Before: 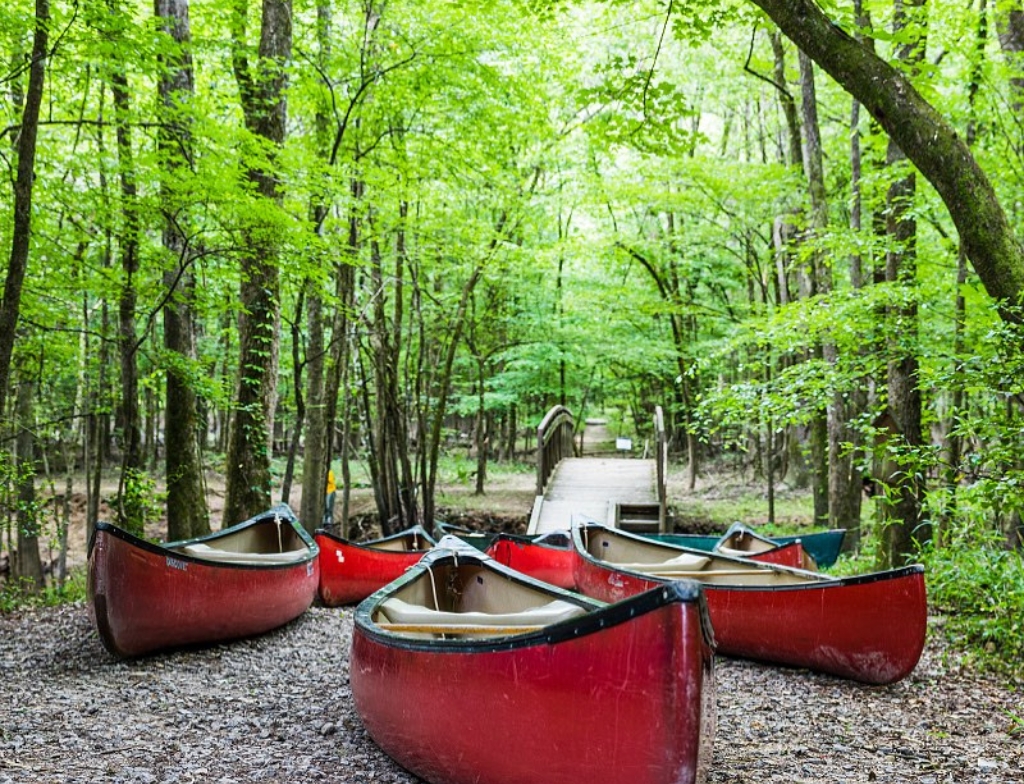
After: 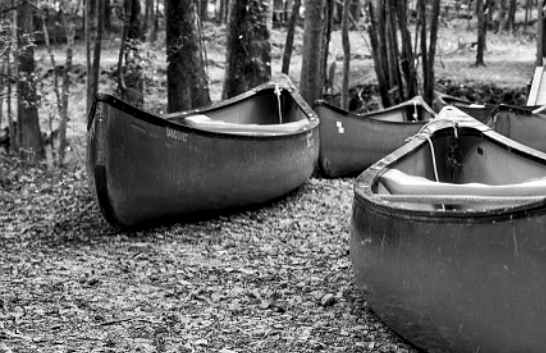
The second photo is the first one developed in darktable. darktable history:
rotate and perspective: crop left 0, crop top 0
contrast equalizer: y [[0.514, 0.573, 0.581, 0.508, 0.5, 0.5], [0.5 ×6], [0.5 ×6], [0 ×6], [0 ×6]], mix 0.79
monochrome: on, module defaults
crop and rotate: top 54.778%, right 46.61%, bottom 0.159%
